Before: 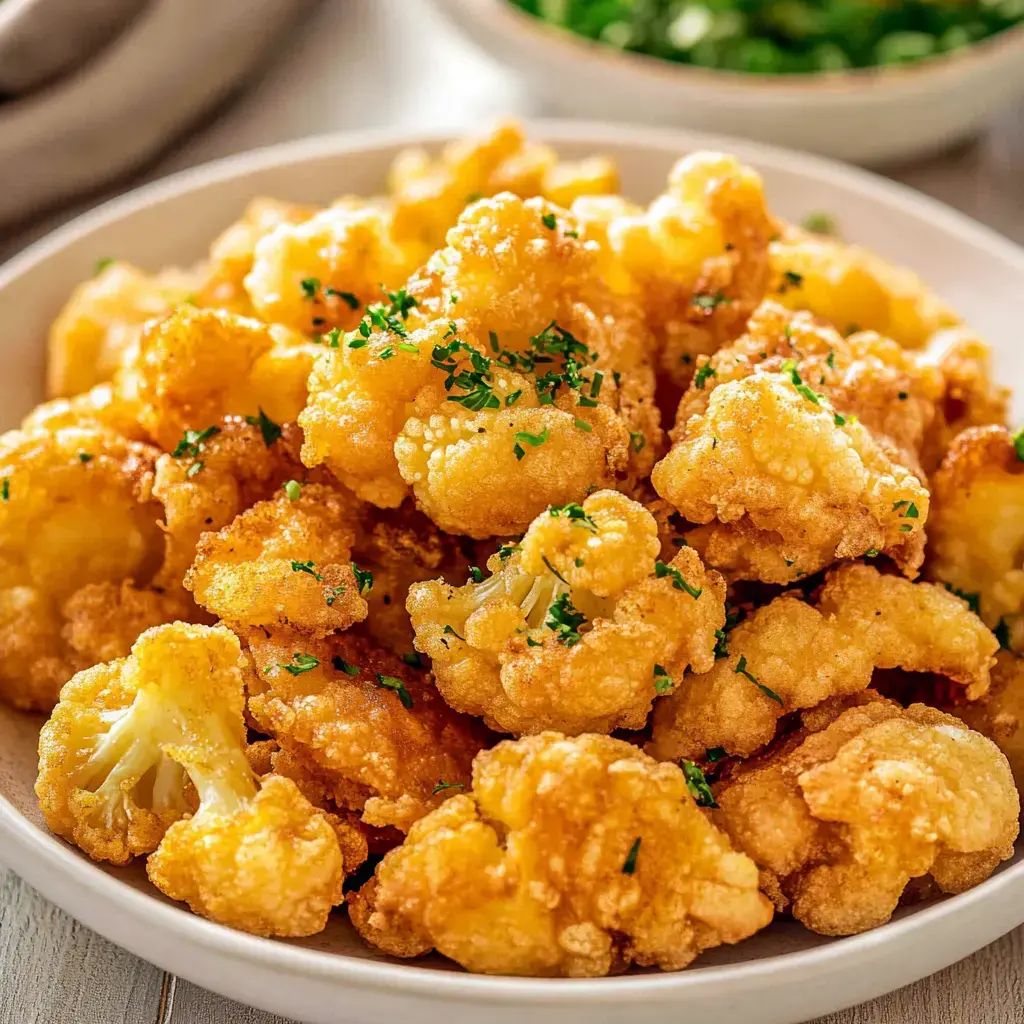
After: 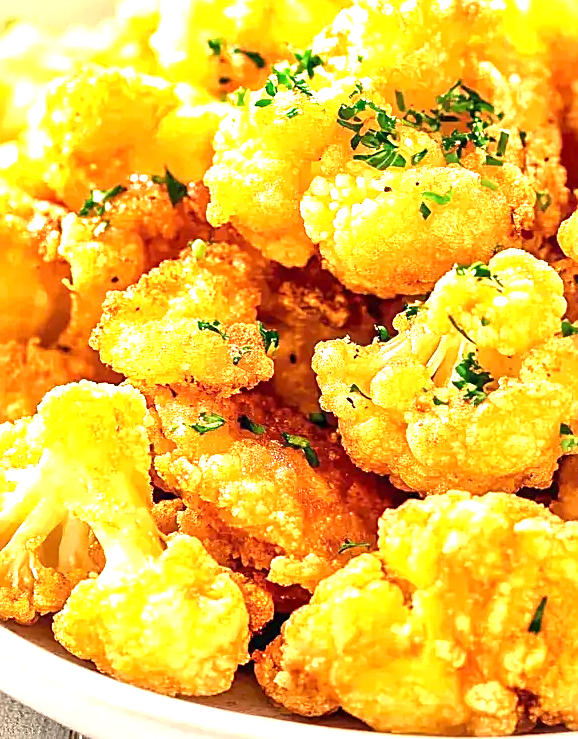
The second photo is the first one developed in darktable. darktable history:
exposure: exposure 1.502 EV, compensate highlight preservation false
sharpen: on, module defaults
crop: left 9.225%, top 23.573%, right 34.283%, bottom 4.214%
